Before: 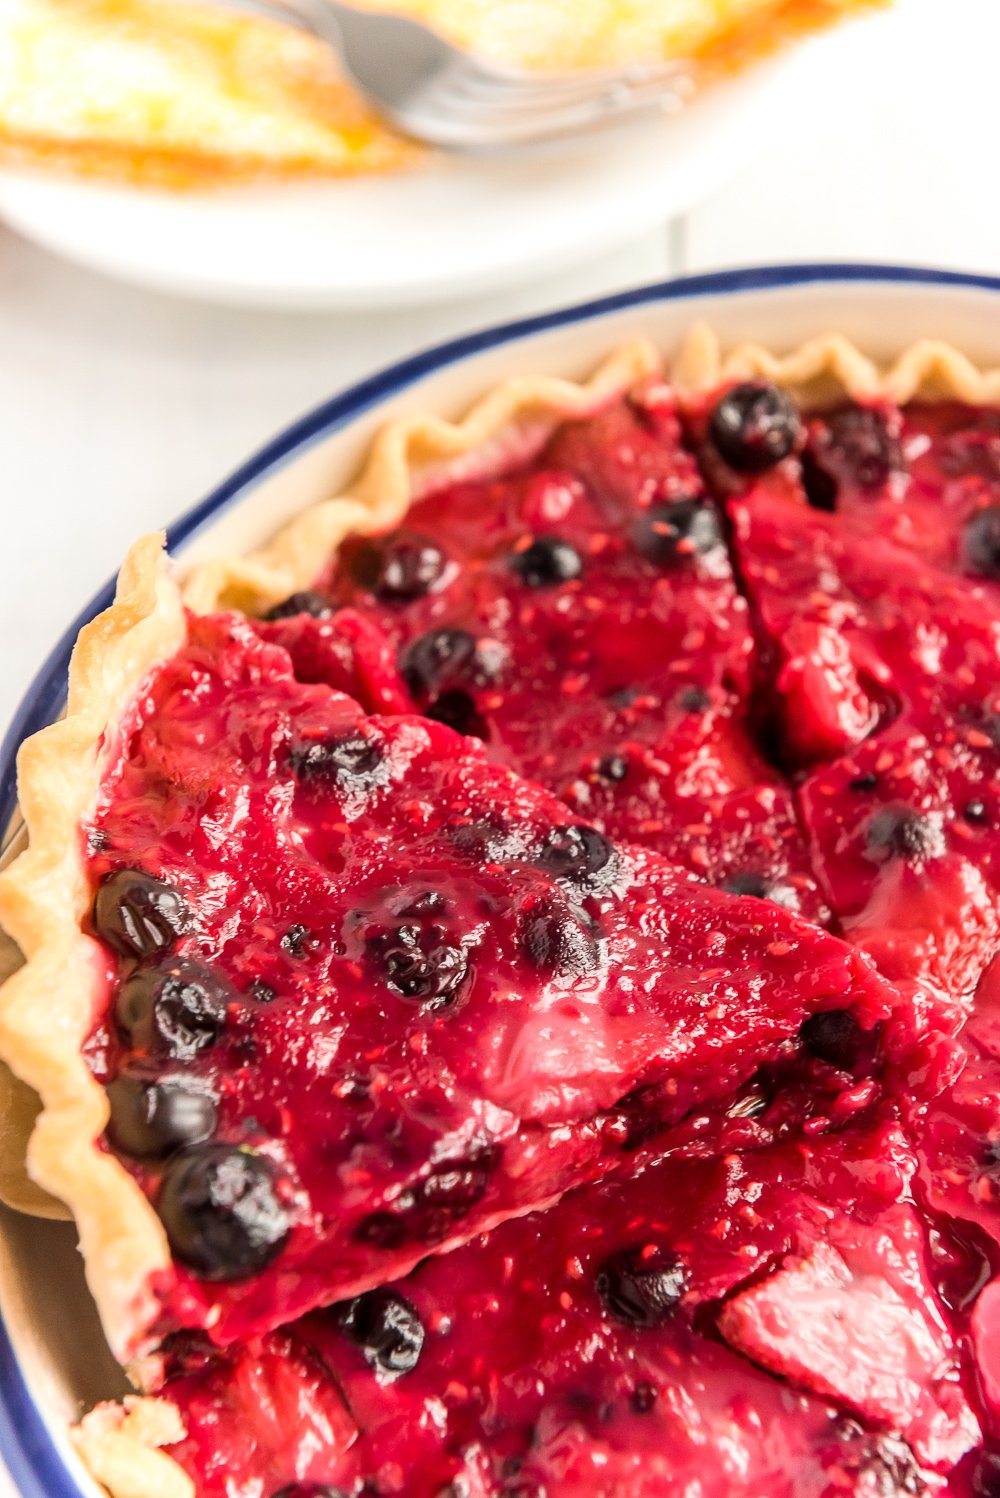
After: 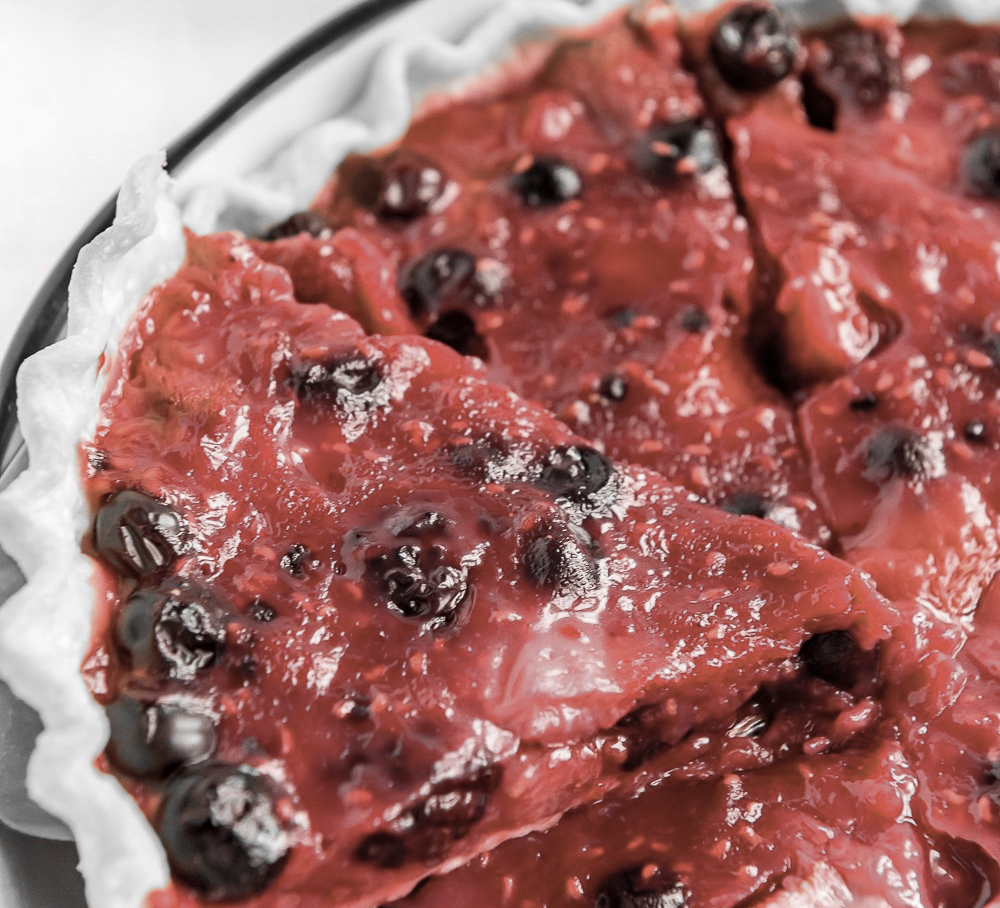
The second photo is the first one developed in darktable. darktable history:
haze removal: compatibility mode true, adaptive false
color zones: curves: ch1 [(0, 0.006) (0.094, 0.285) (0.171, 0.001) (0.429, 0.001) (0.571, 0.003) (0.714, 0.004) (0.857, 0.004) (1, 0.006)]
crop and rotate: top 25.398%, bottom 13.944%
